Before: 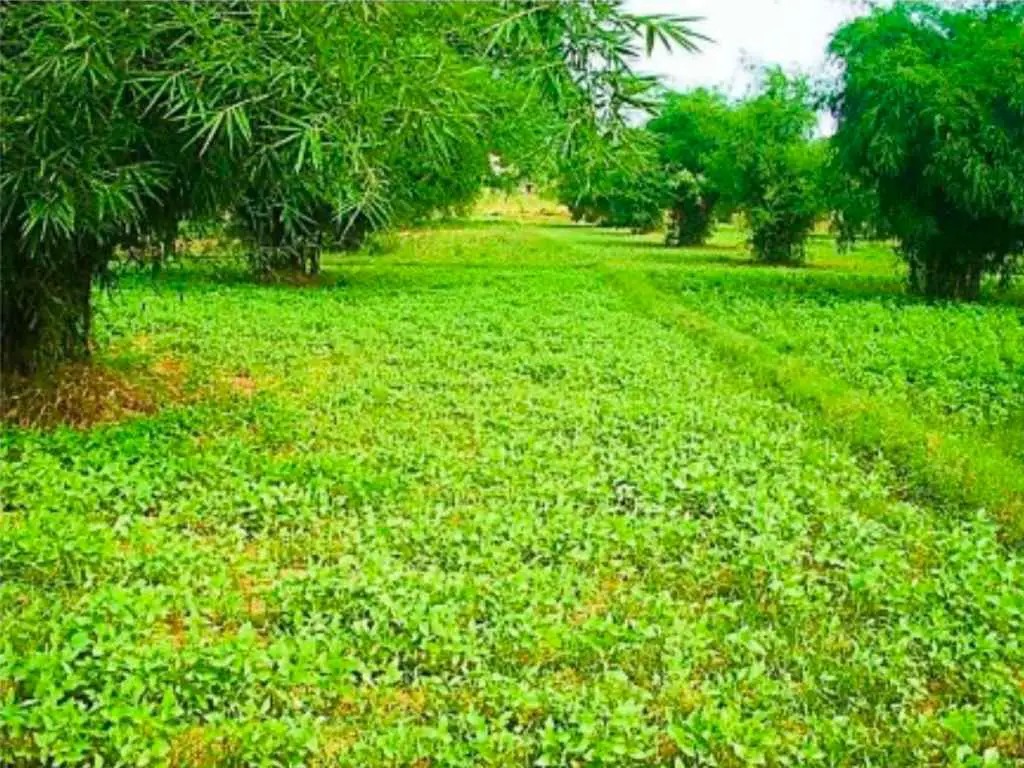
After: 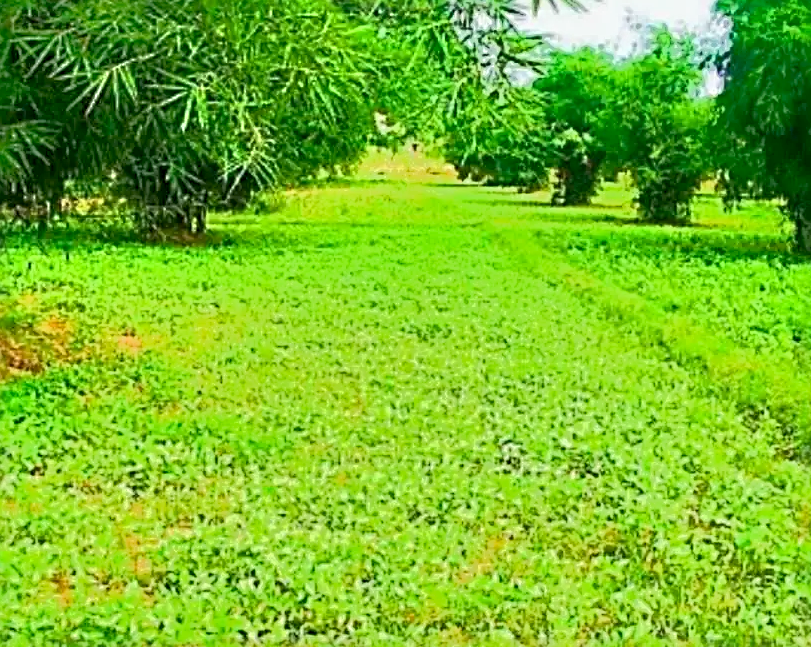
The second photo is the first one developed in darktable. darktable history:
exposure: black level correction 0.003, exposure 0.383 EV, compensate highlight preservation false
crop: left 11.225%, top 5.381%, right 9.565%, bottom 10.314%
tone equalizer: -7 EV -0.63 EV, -6 EV 1 EV, -5 EV -0.45 EV, -4 EV 0.43 EV, -3 EV 0.41 EV, -2 EV 0.15 EV, -1 EV -0.15 EV, +0 EV -0.39 EV, smoothing diameter 25%, edges refinement/feathering 10, preserve details guided filter
sharpen: radius 4
